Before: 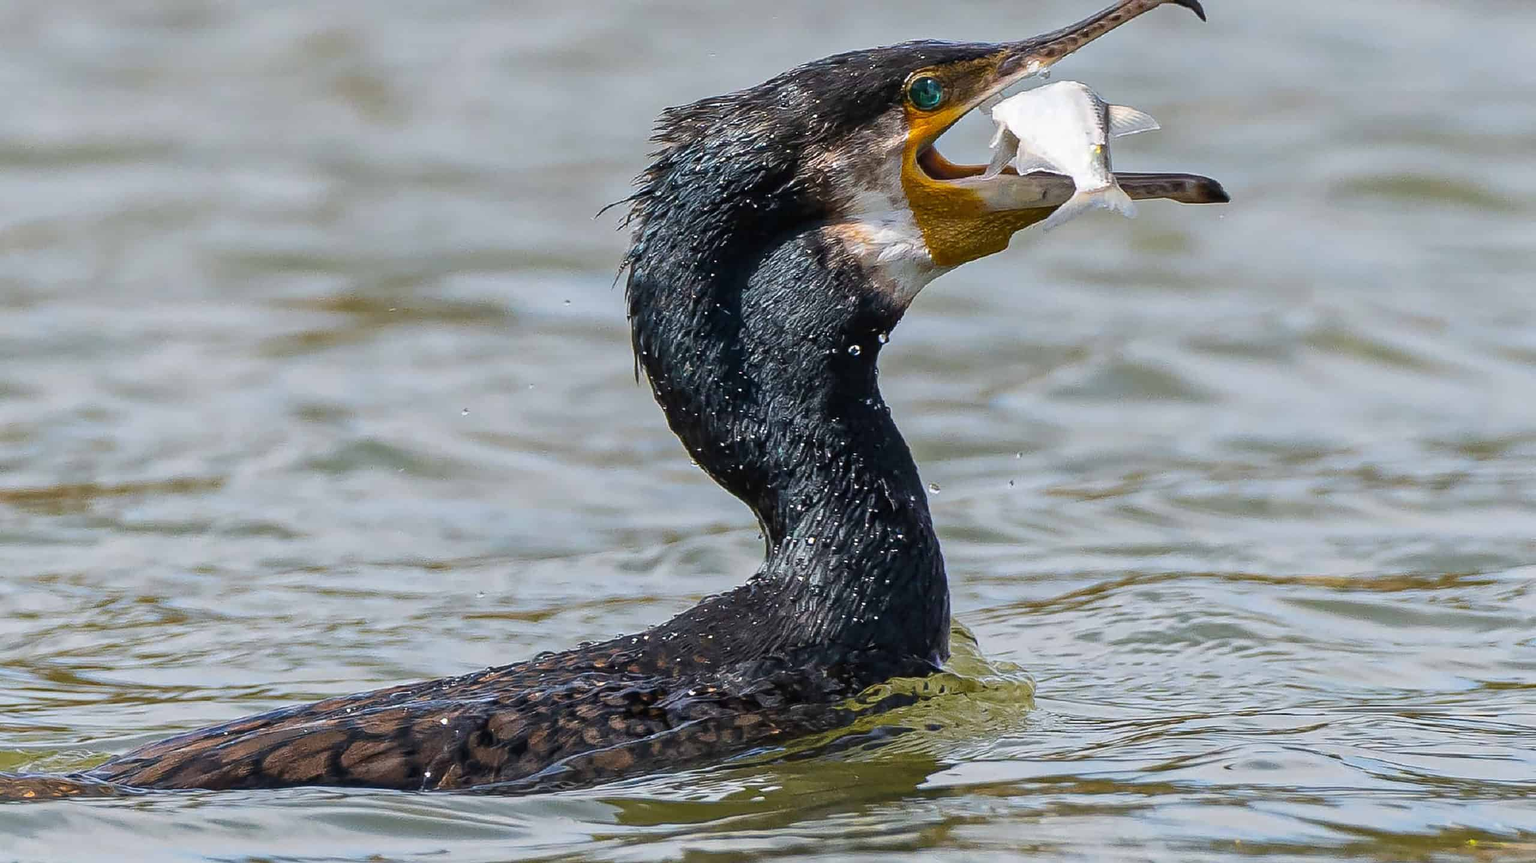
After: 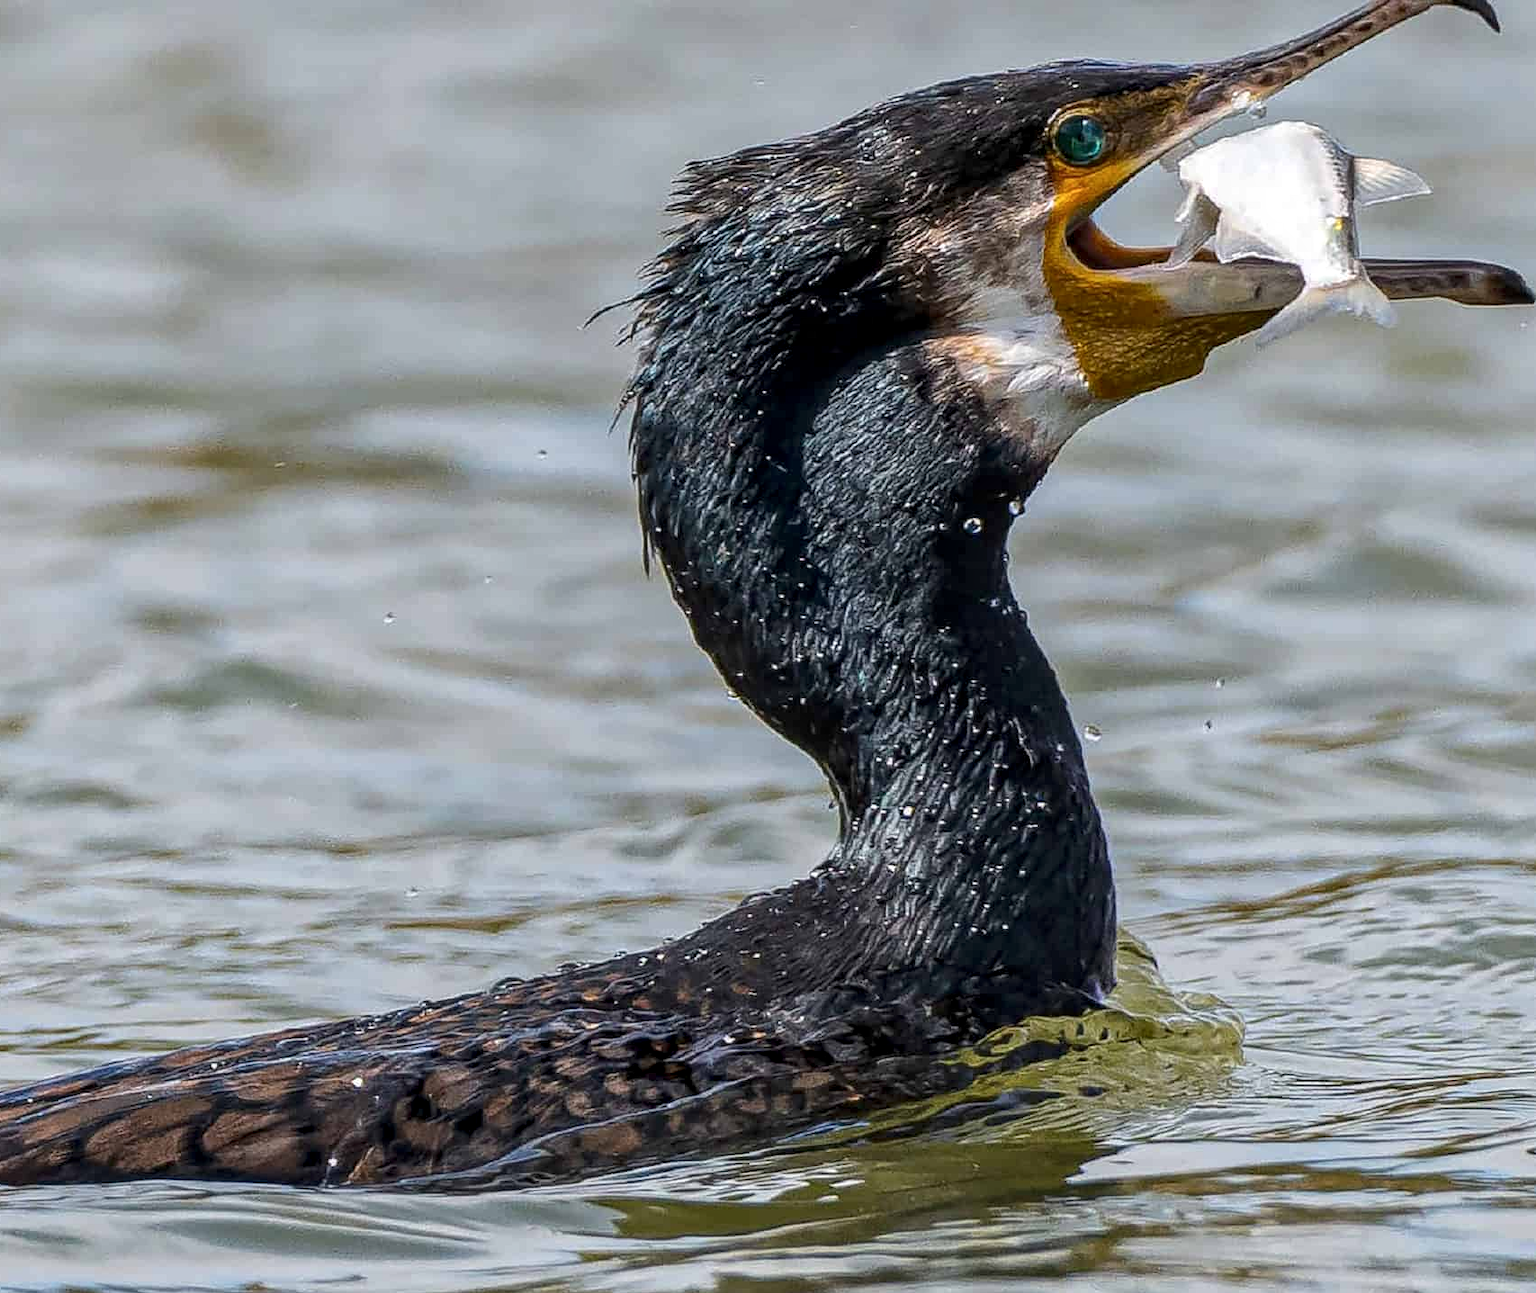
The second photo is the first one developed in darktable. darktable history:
local contrast: detail 130%
crop and rotate: left 13.415%, right 19.885%
color balance rgb: perceptual saturation grading › global saturation 0.857%
